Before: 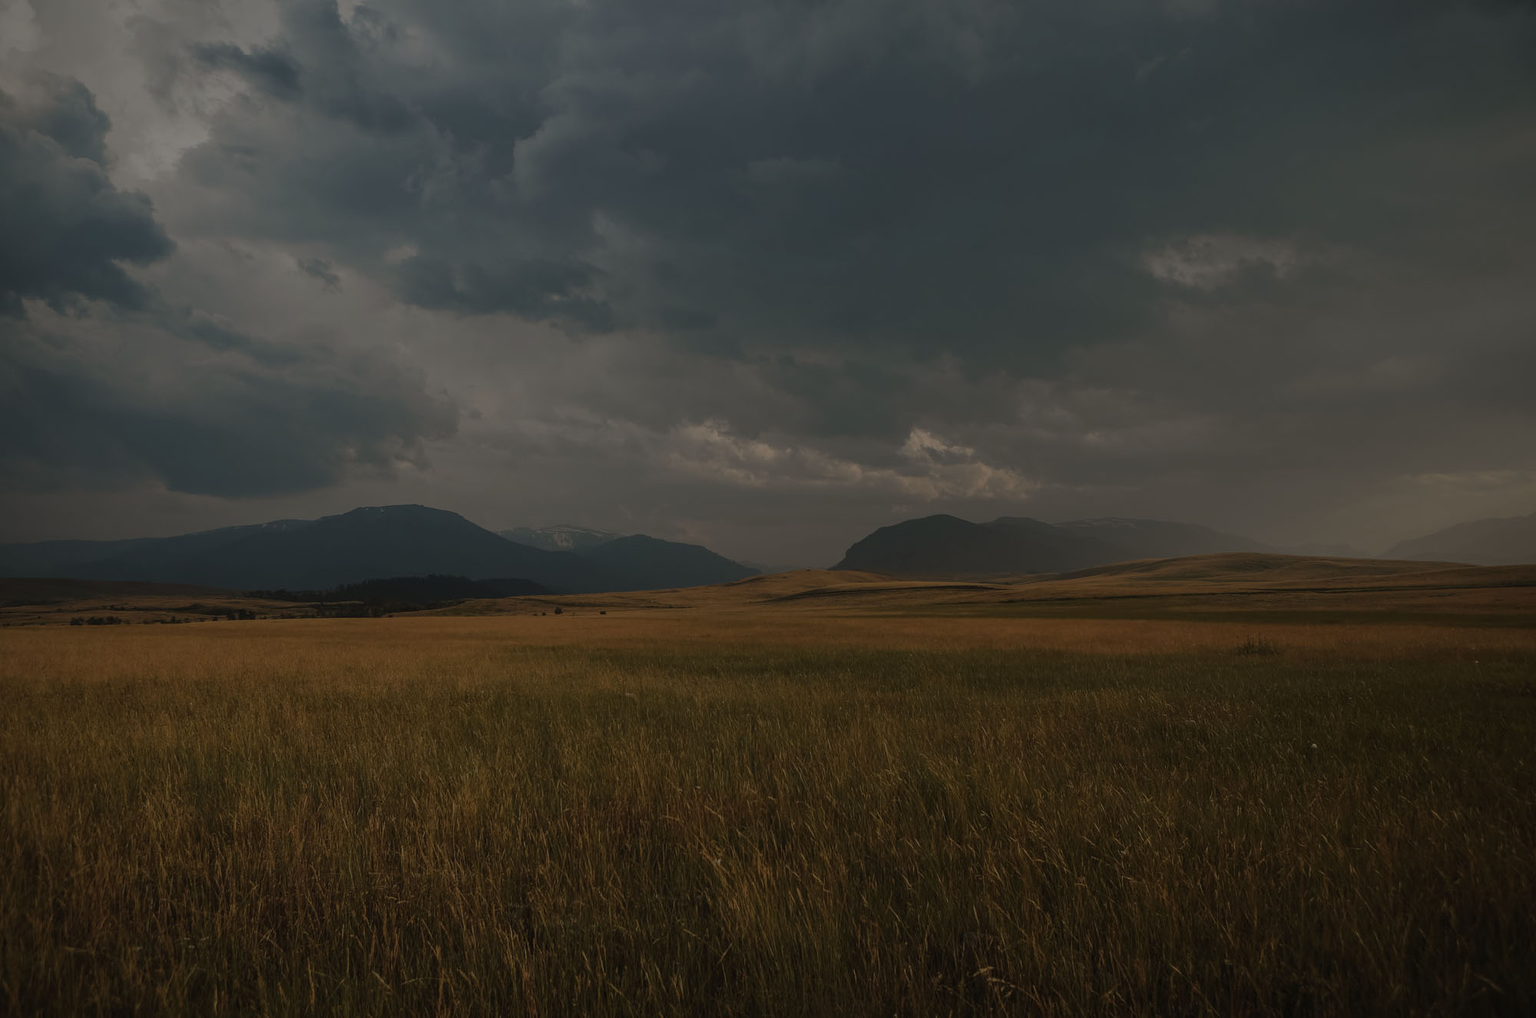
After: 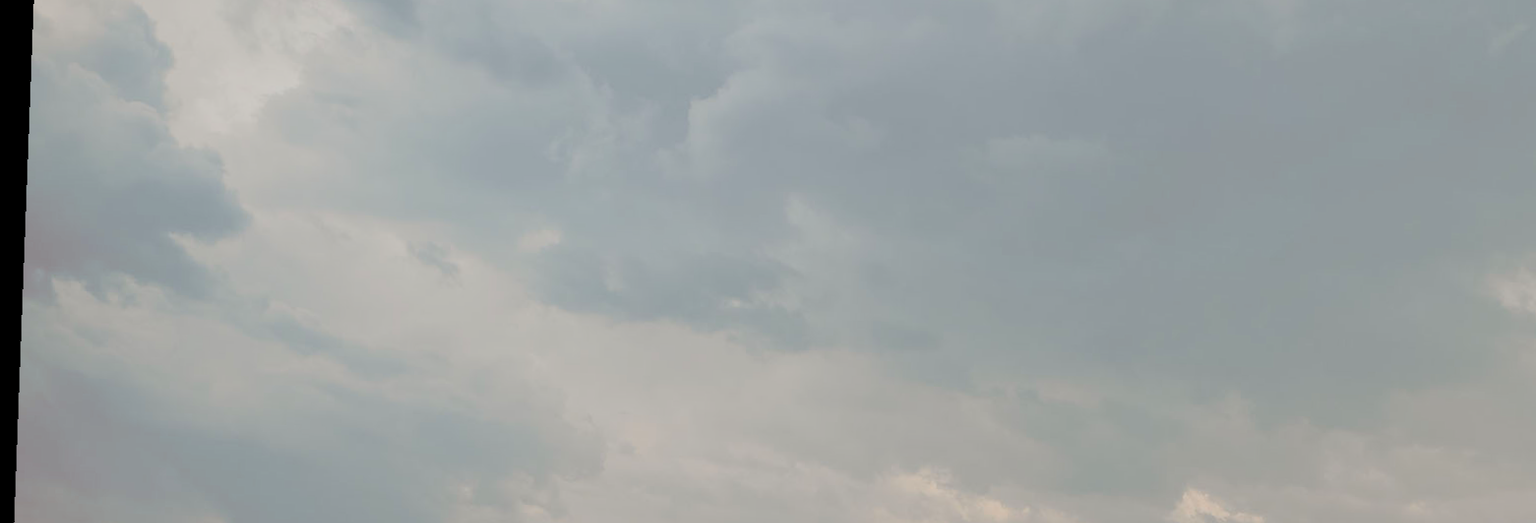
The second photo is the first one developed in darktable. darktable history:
split-toning: highlights › hue 298.8°, highlights › saturation 0.73, compress 41.76%
crop: left 0.579%, top 7.627%, right 23.167%, bottom 54.275%
rotate and perspective: rotation 2.17°, automatic cropping off
contrast brightness saturation: brightness 1
